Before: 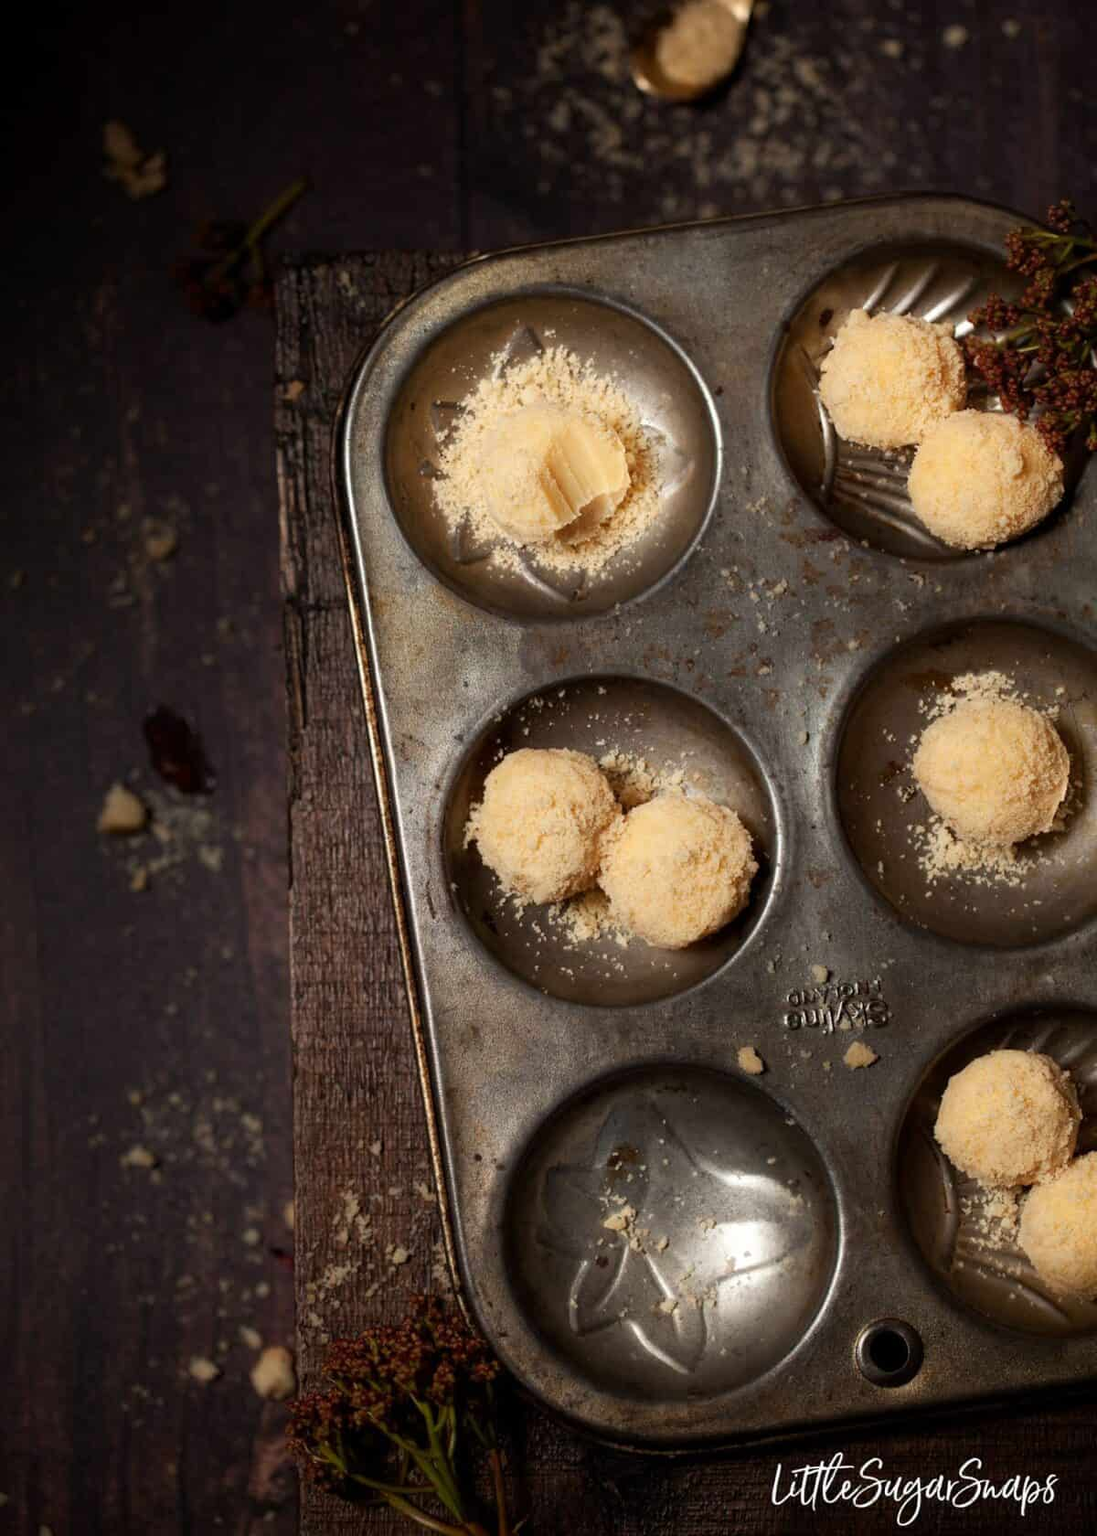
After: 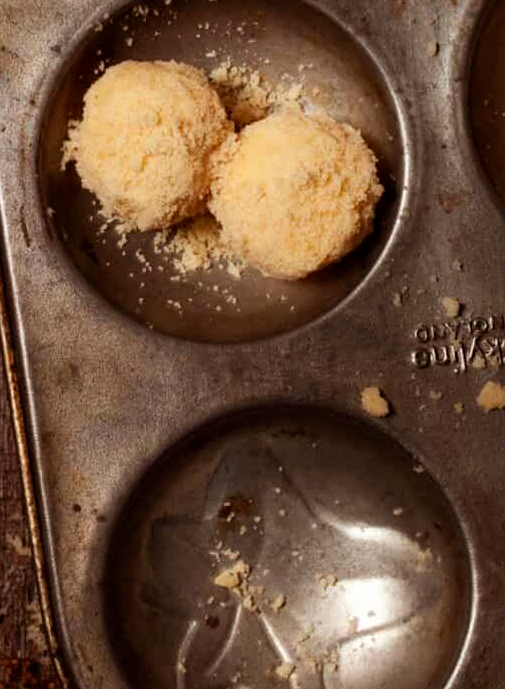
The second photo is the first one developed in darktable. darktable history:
crop: left 37.221%, top 45.169%, right 20.63%, bottom 13.777%
rgb levels: mode RGB, independent channels, levels [[0, 0.5, 1], [0, 0.521, 1], [0, 0.536, 1]]
